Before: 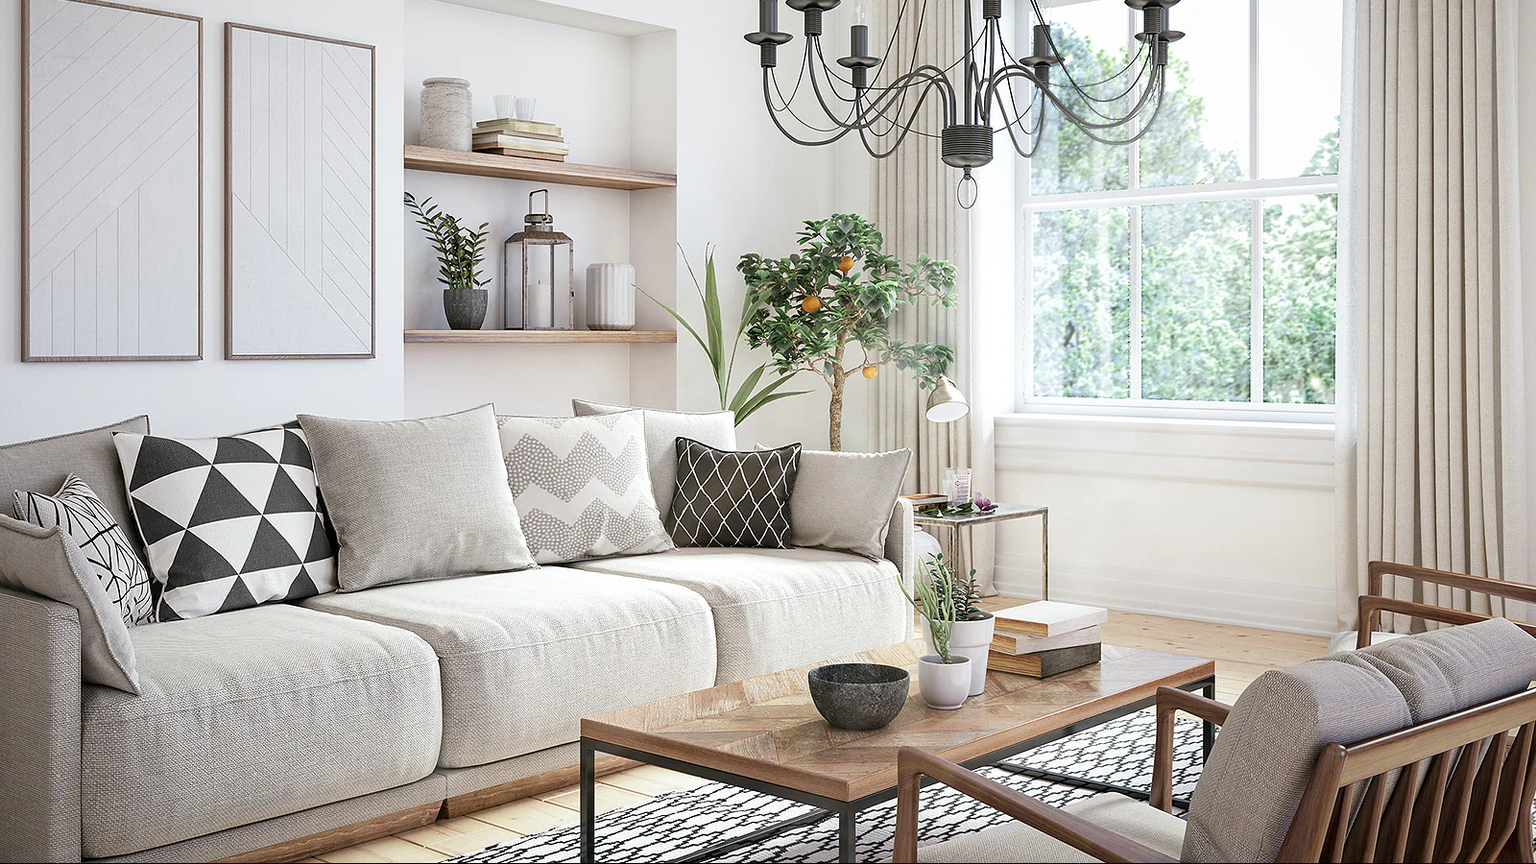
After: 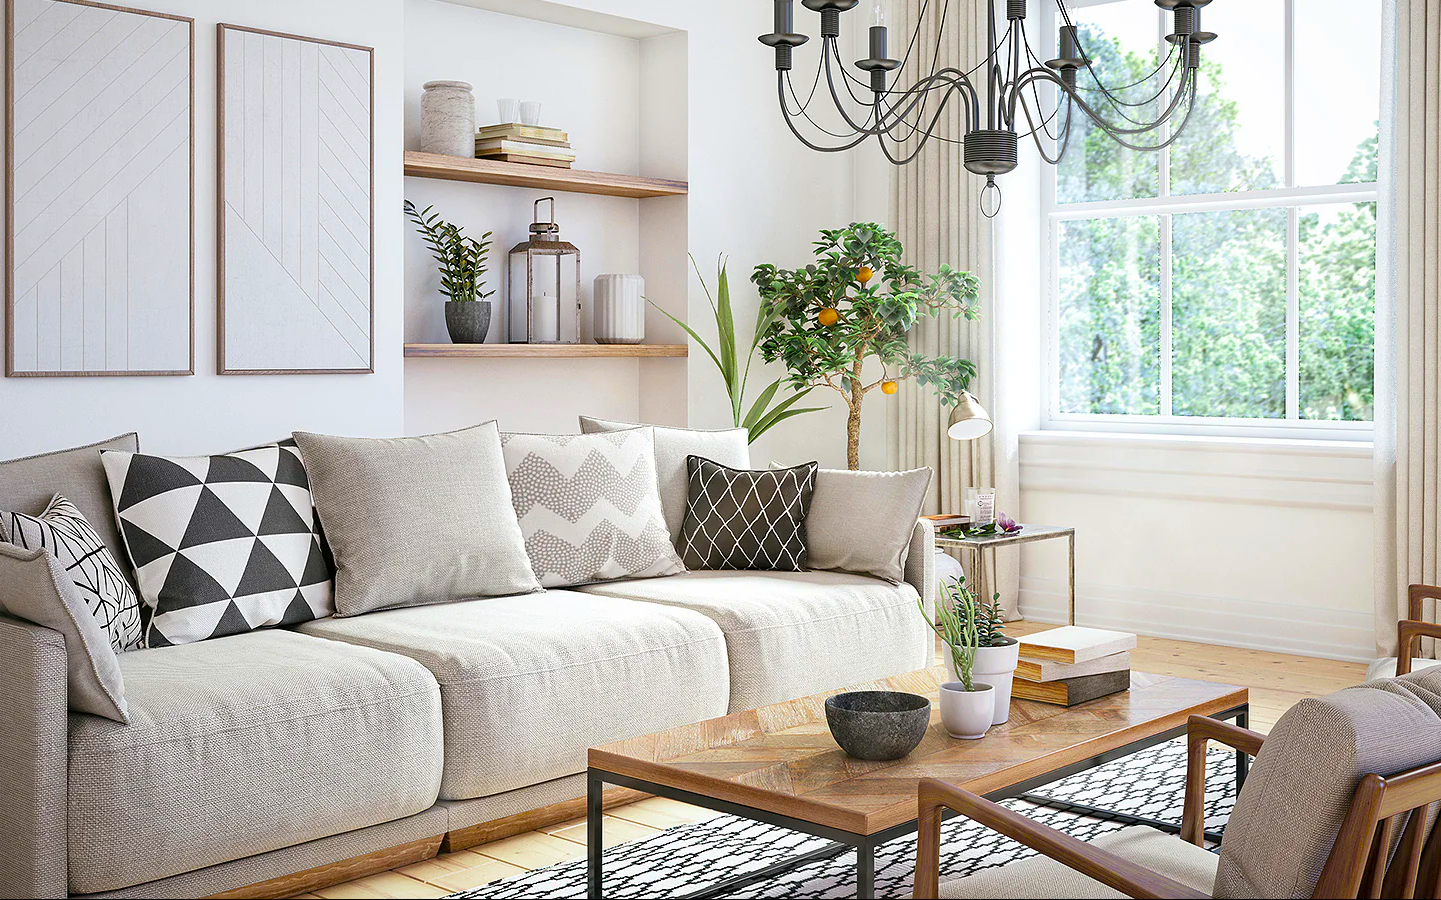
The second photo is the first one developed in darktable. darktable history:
crop and rotate: left 1.088%, right 8.807%
color balance rgb: linear chroma grading › global chroma 15%, perceptual saturation grading › global saturation 30%
